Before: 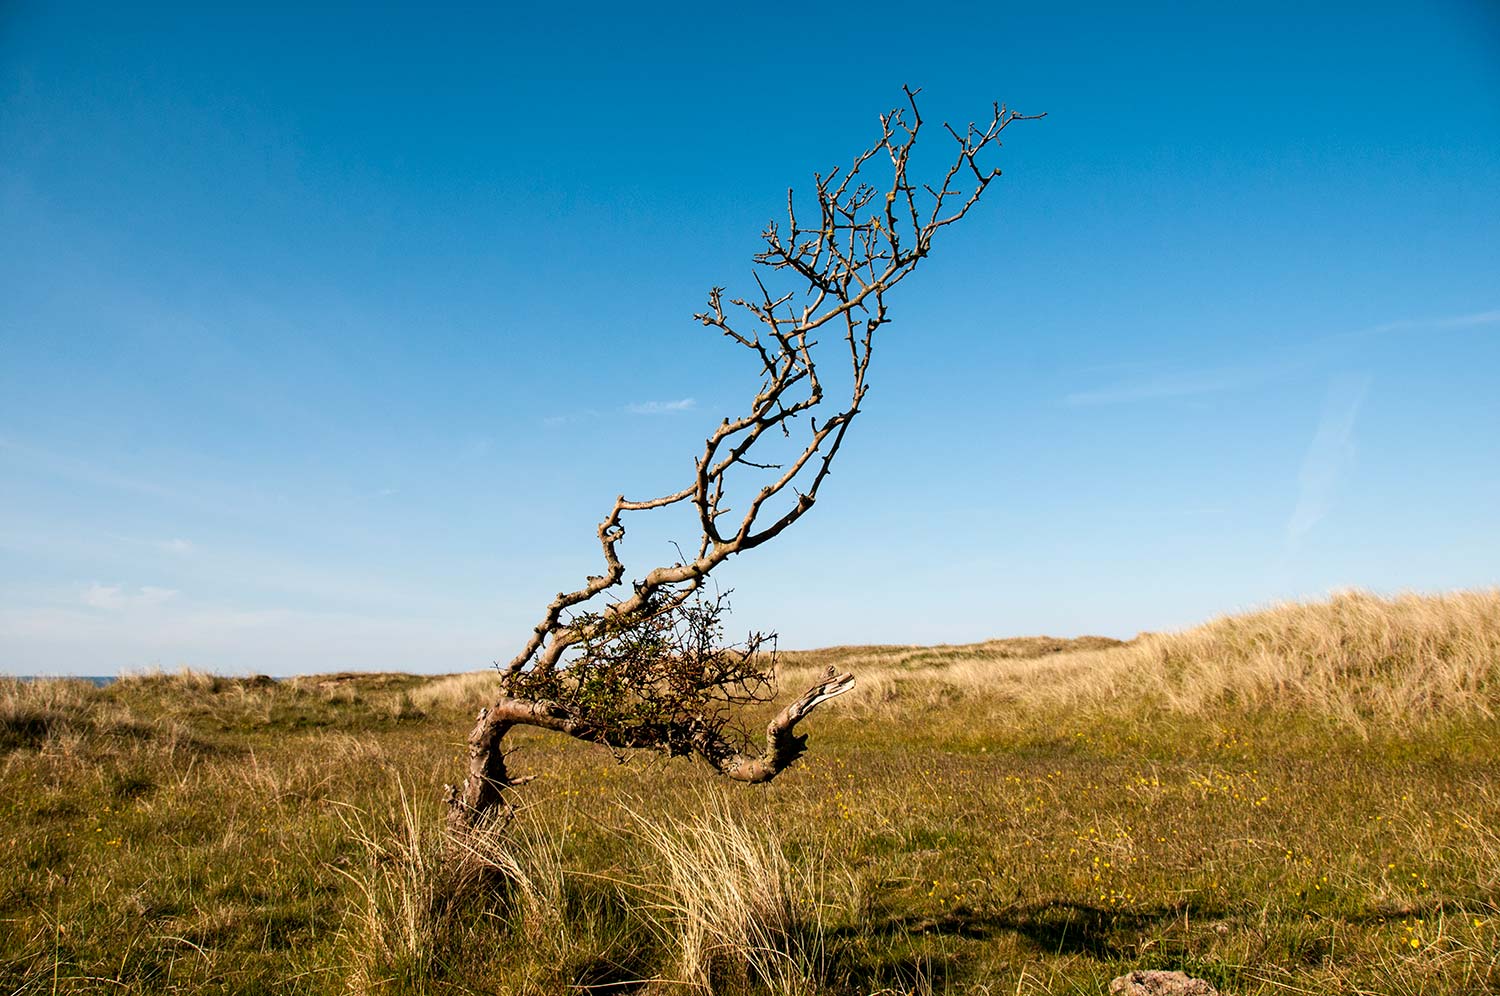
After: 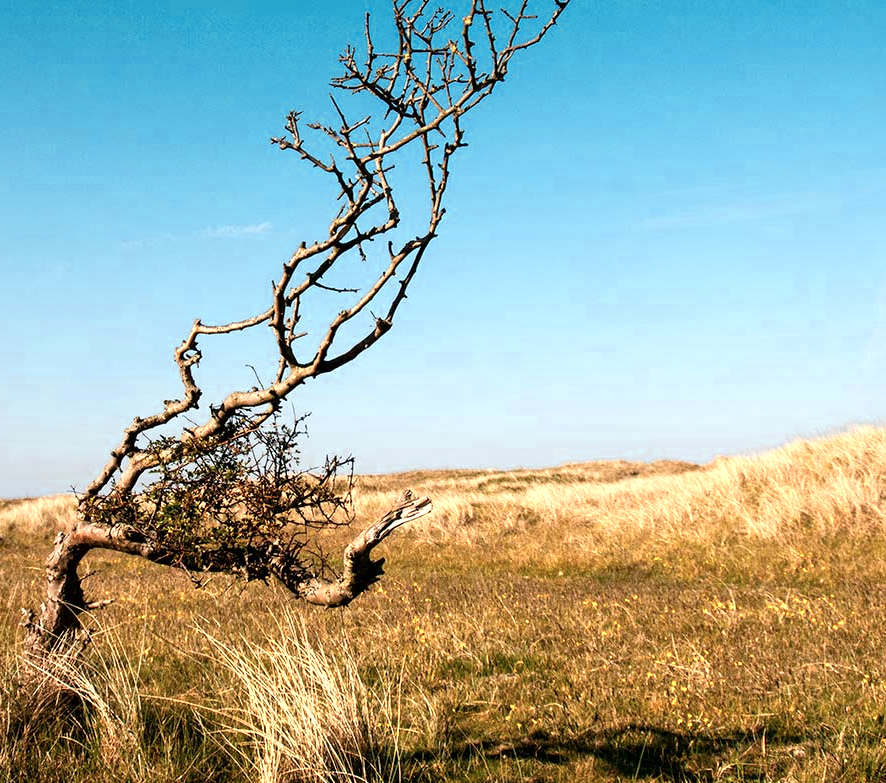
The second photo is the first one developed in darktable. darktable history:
color zones: curves: ch0 [(0.018, 0.548) (0.197, 0.654) (0.425, 0.447) (0.605, 0.658) (0.732, 0.579)]; ch1 [(0.105, 0.531) (0.224, 0.531) (0.386, 0.39) (0.618, 0.456) (0.732, 0.456) (0.956, 0.421)]; ch2 [(0.039, 0.583) (0.215, 0.465) (0.399, 0.544) (0.465, 0.548) (0.614, 0.447) (0.724, 0.43) (0.882, 0.623) (0.956, 0.632)]
crop and rotate: left 28.256%, top 17.734%, right 12.656%, bottom 3.573%
